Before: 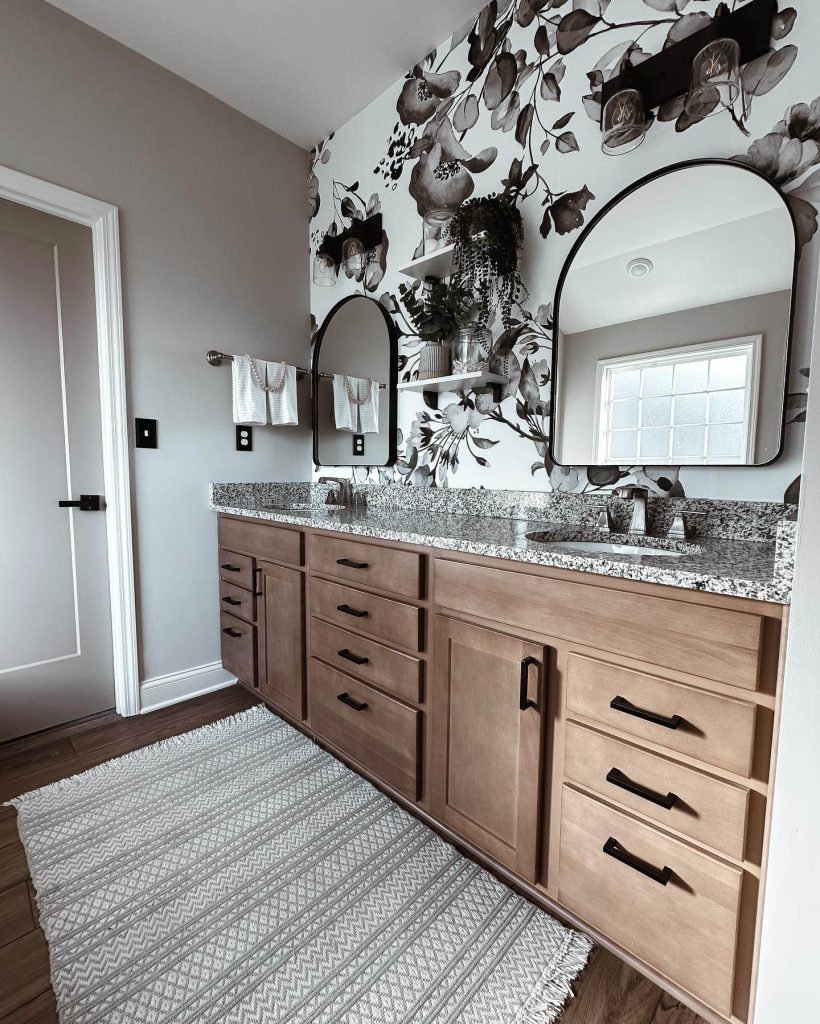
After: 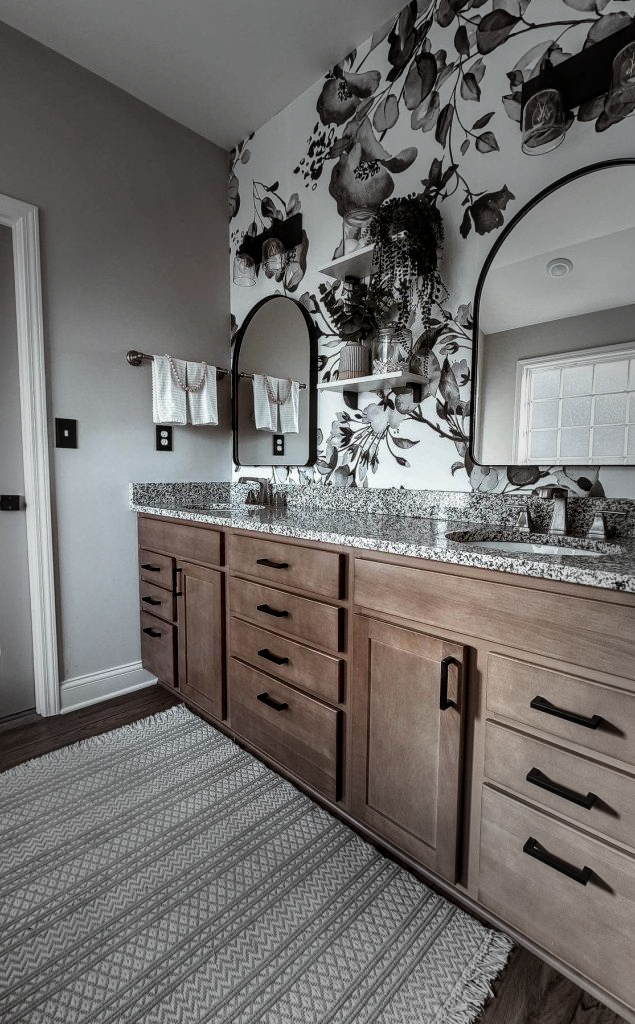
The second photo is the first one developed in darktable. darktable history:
crop: left 9.852%, right 12.696%
vignetting: fall-off start 31.18%, fall-off radius 35.82%
local contrast: detail 130%
exposure: exposure -0.143 EV, compensate highlight preservation false
